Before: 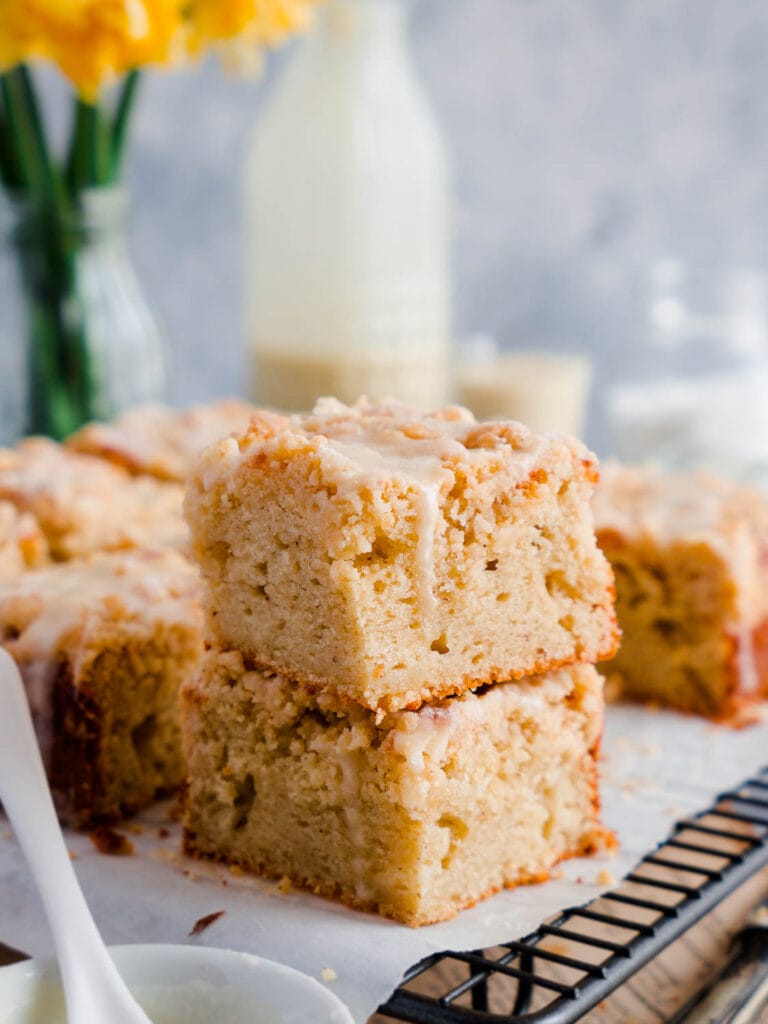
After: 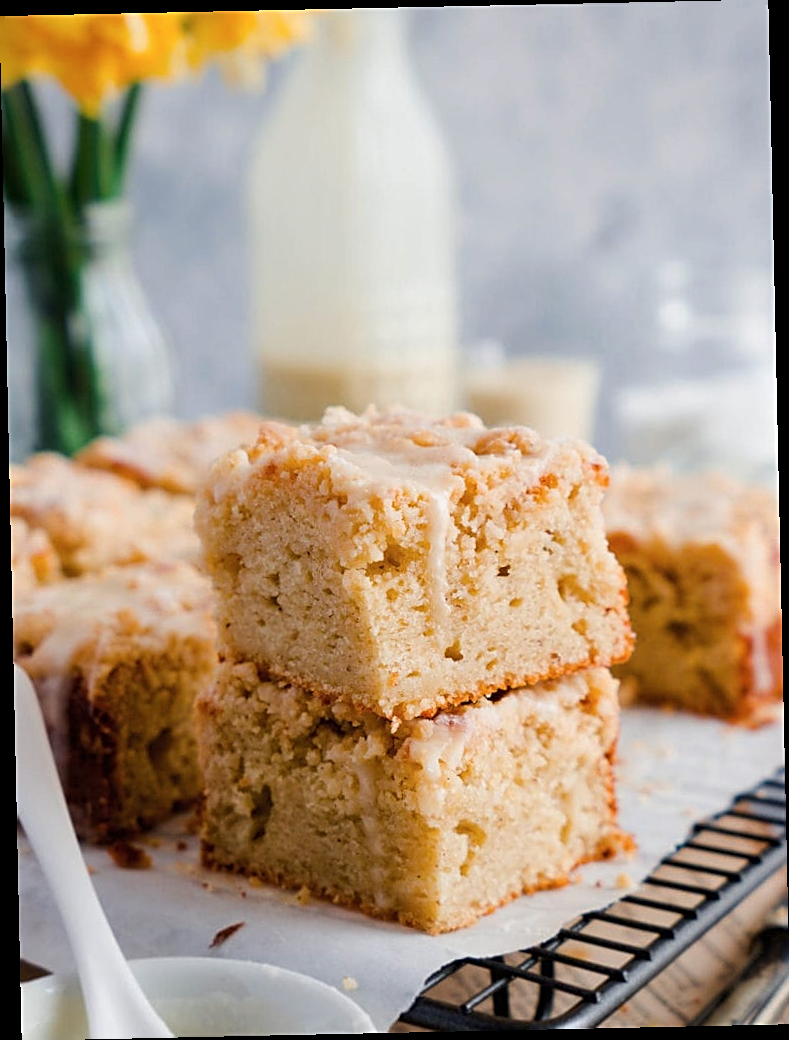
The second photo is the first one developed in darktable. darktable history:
fill light: on, module defaults
rotate and perspective: rotation -1.24°, automatic cropping off
contrast brightness saturation: saturation -0.05
sharpen: on, module defaults
